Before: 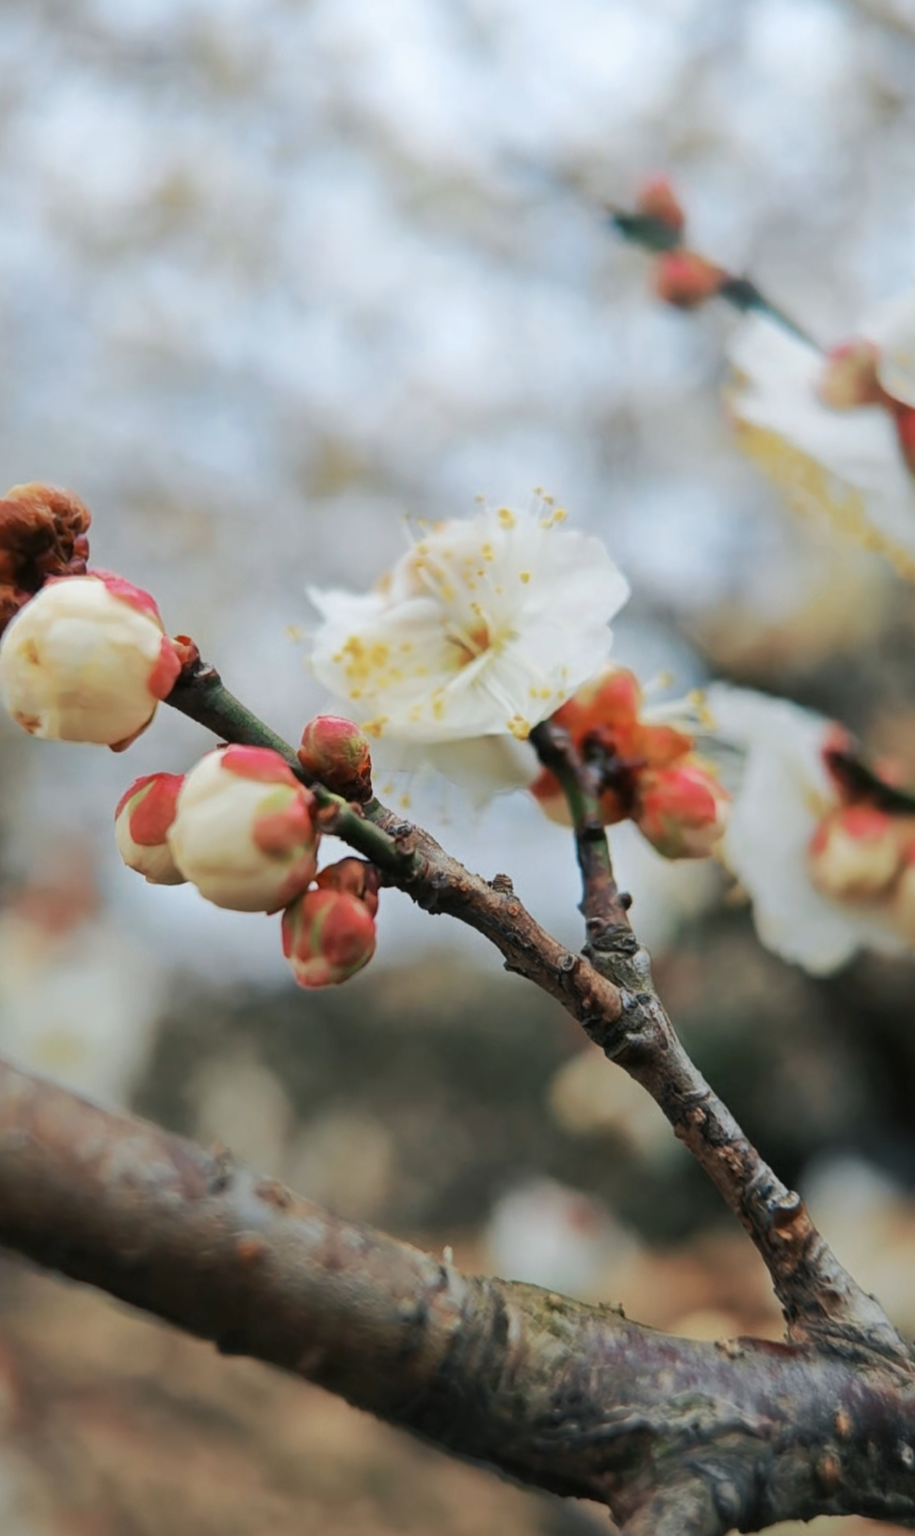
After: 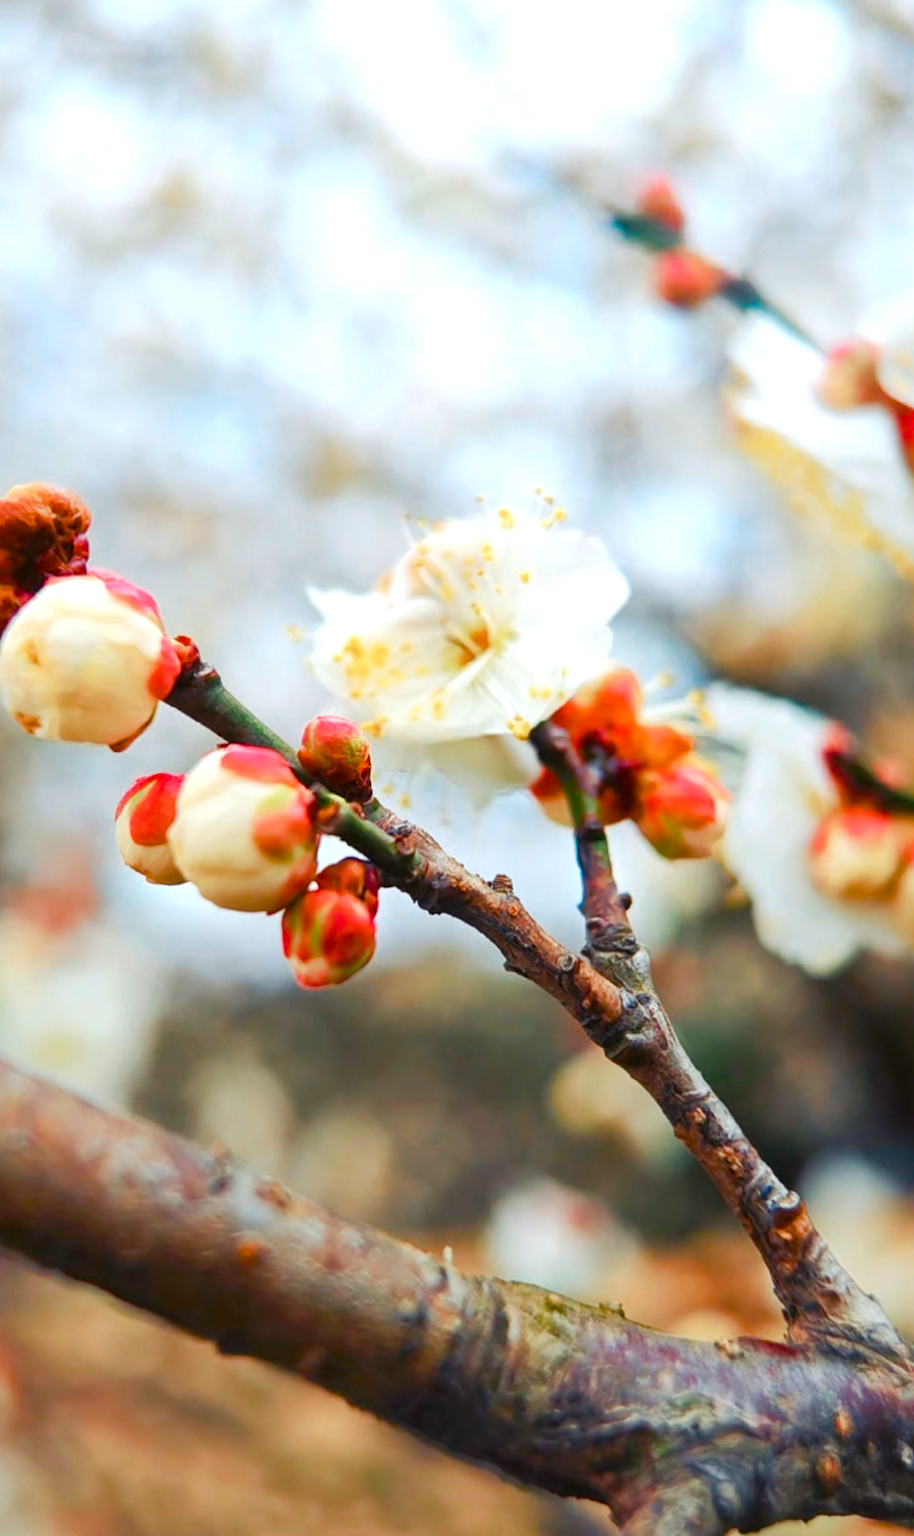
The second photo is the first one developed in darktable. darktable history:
exposure: exposure 0.646 EV, compensate highlight preservation false
color balance rgb: shadows lift › luminance 0.442%, shadows lift › chroma 6.888%, shadows lift › hue 302.71°, power › luminance 1.616%, linear chroma grading › global chroma 15.036%, perceptual saturation grading › global saturation 0.508%, perceptual saturation grading › highlights -29.301%, perceptual saturation grading › mid-tones 29.467%, perceptual saturation grading › shadows 59.767%, global vibrance 32.528%
